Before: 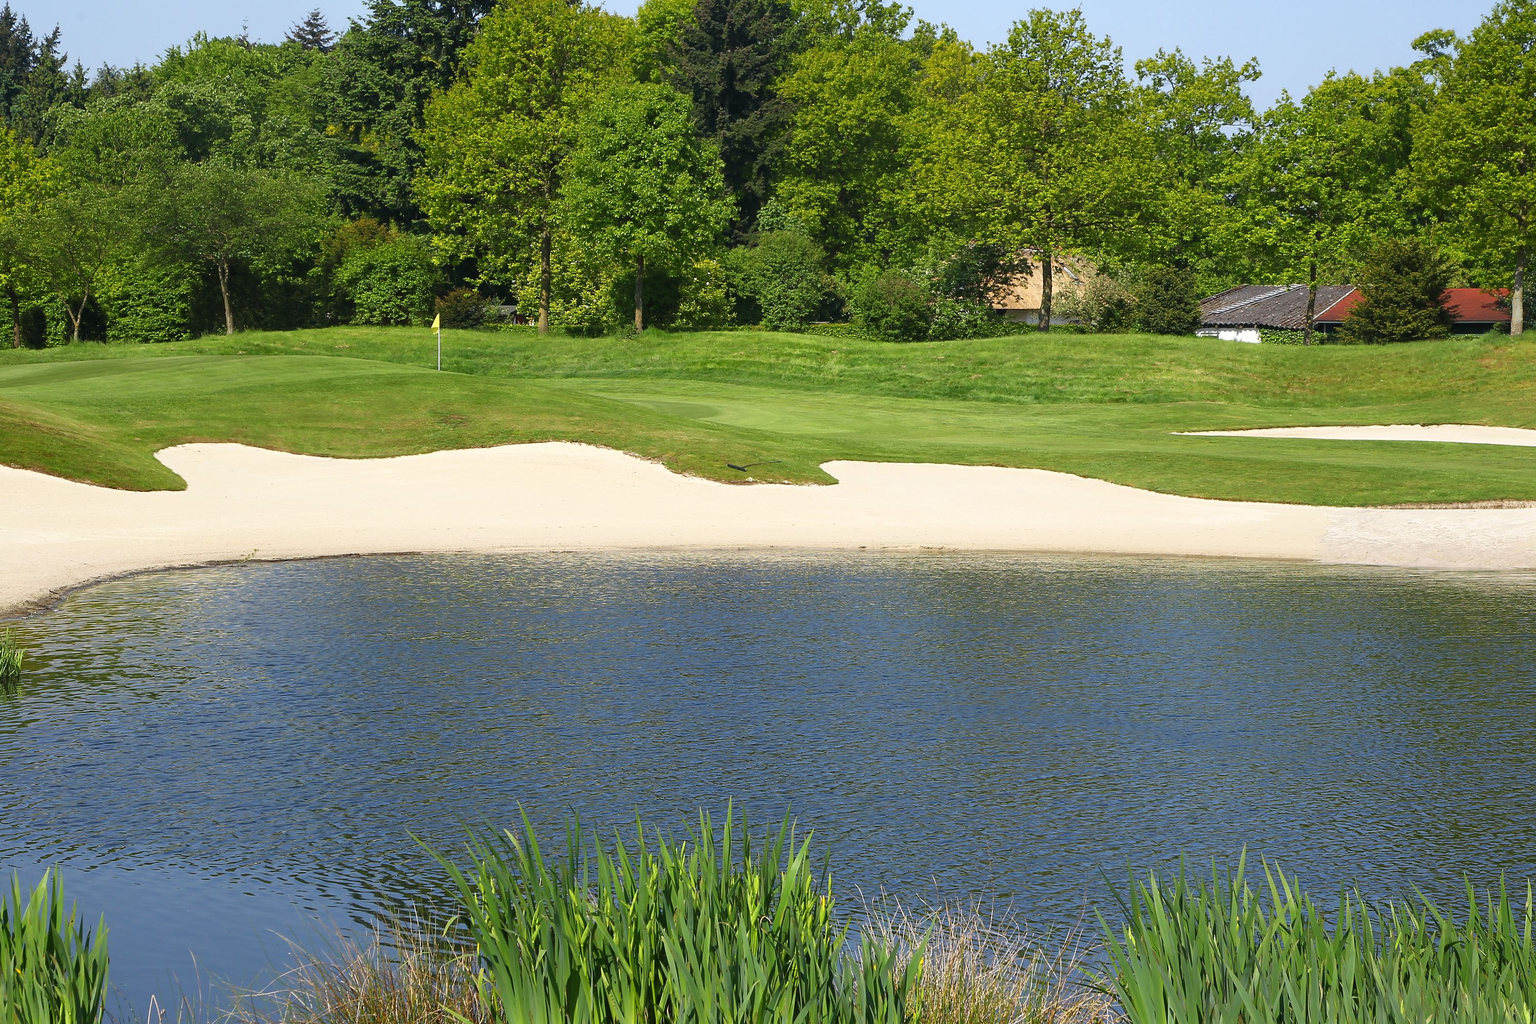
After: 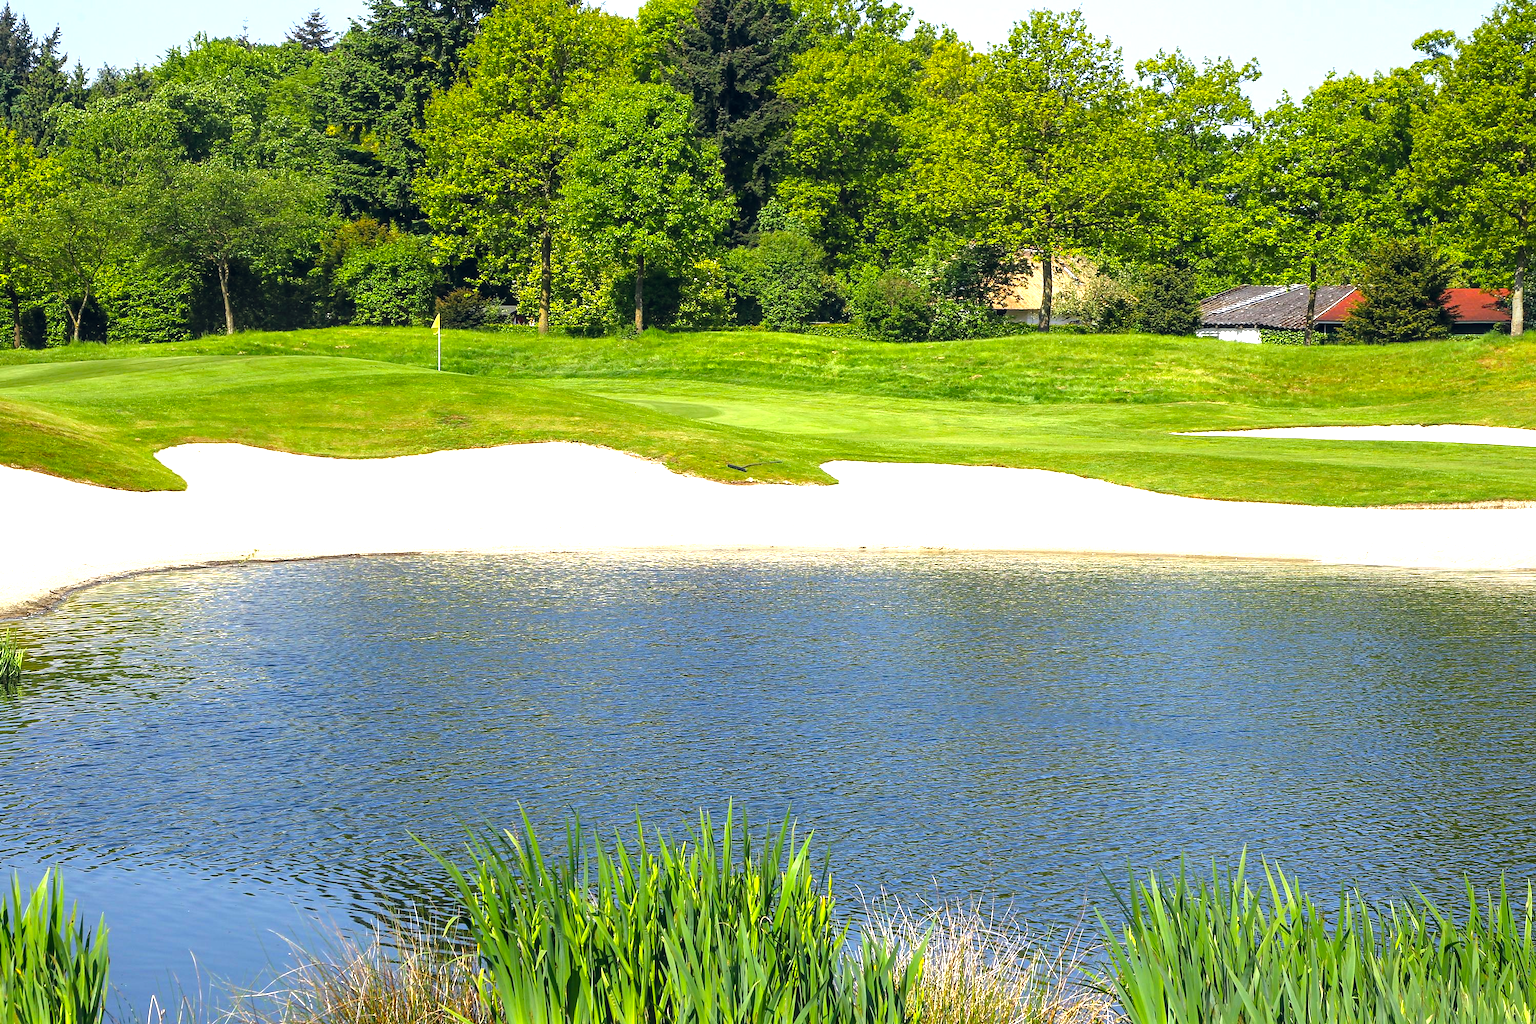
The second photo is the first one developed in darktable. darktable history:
exposure: exposure 0.15 EV, compensate highlight preservation false
color balance rgb: global offset › chroma 0.055%, global offset › hue 253.91°, perceptual saturation grading › global saturation 25.601%, perceptual brilliance grading › global brilliance 1.457%, perceptual brilliance grading › highlights -3.835%, contrast 5.251%
tone equalizer: -8 EV -0.783 EV, -7 EV -0.703 EV, -6 EV -0.638 EV, -5 EV -0.363 EV, -3 EV 0.4 EV, -2 EV 0.6 EV, -1 EV 0.696 EV, +0 EV 0.743 EV
local contrast: on, module defaults
